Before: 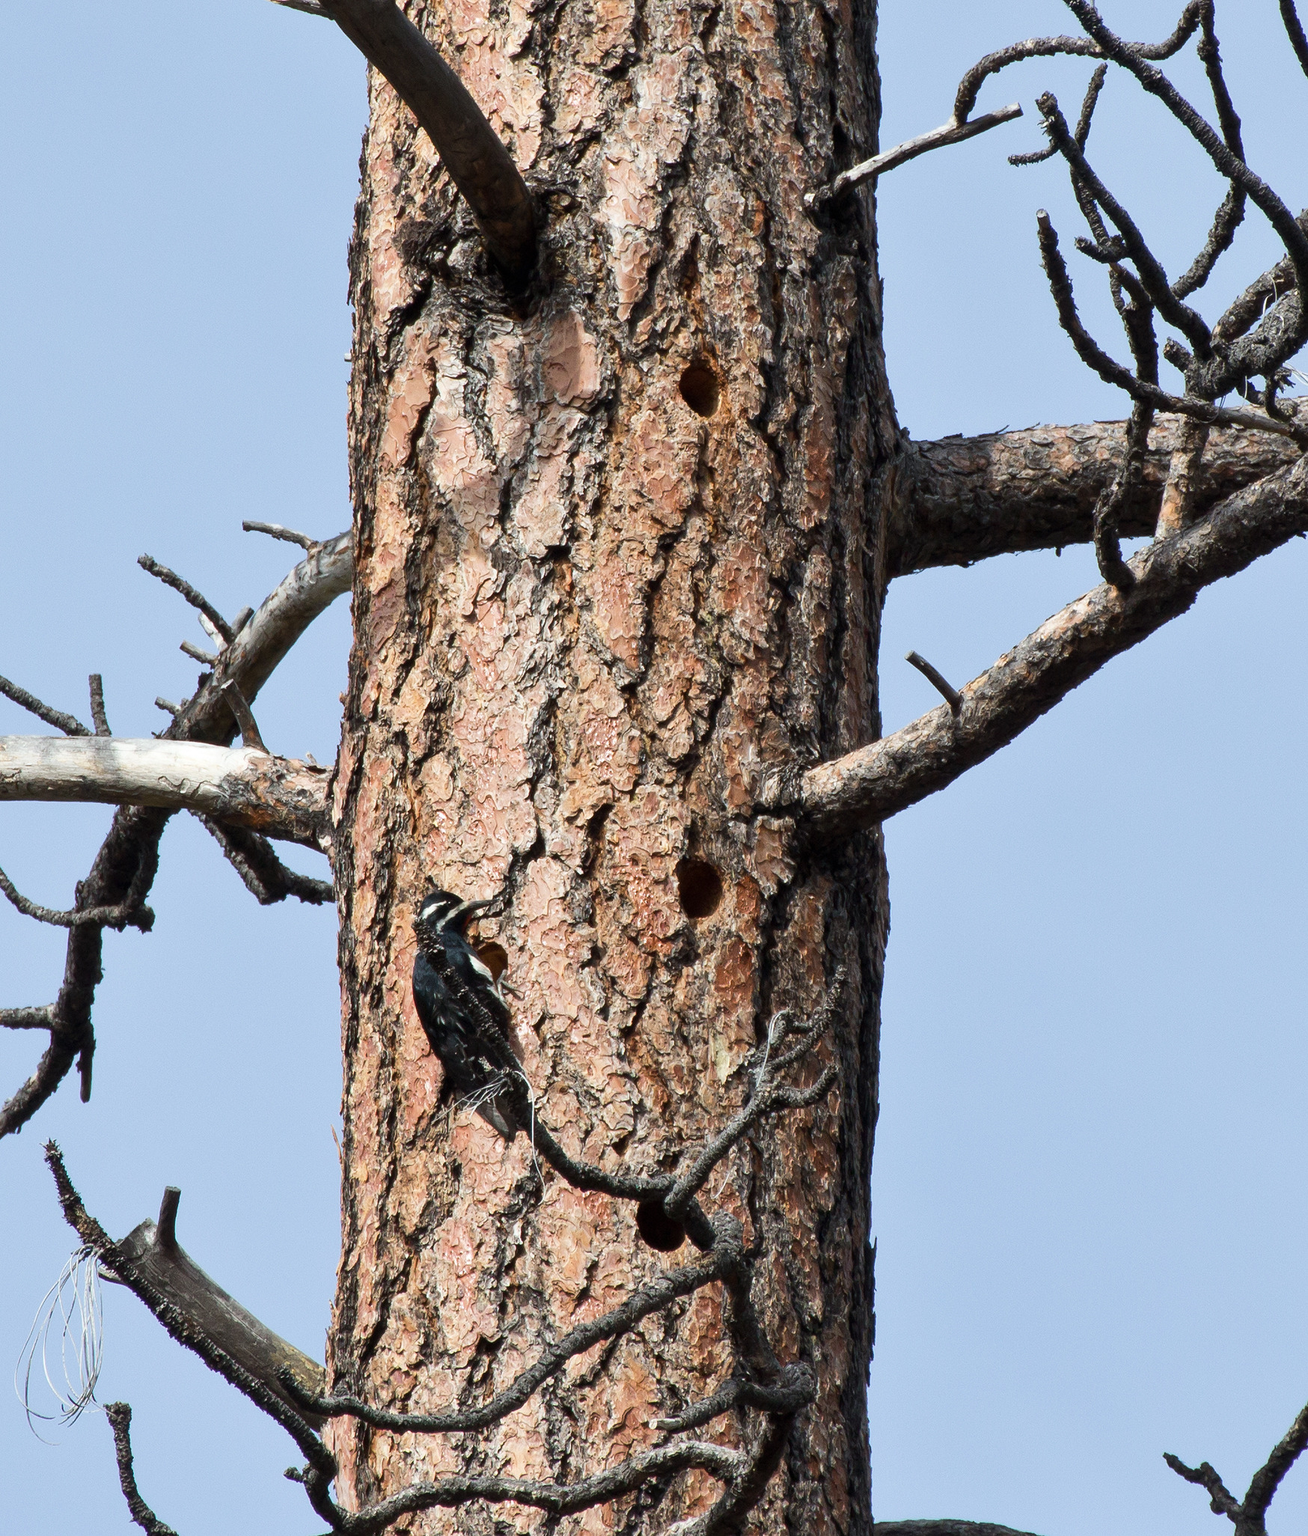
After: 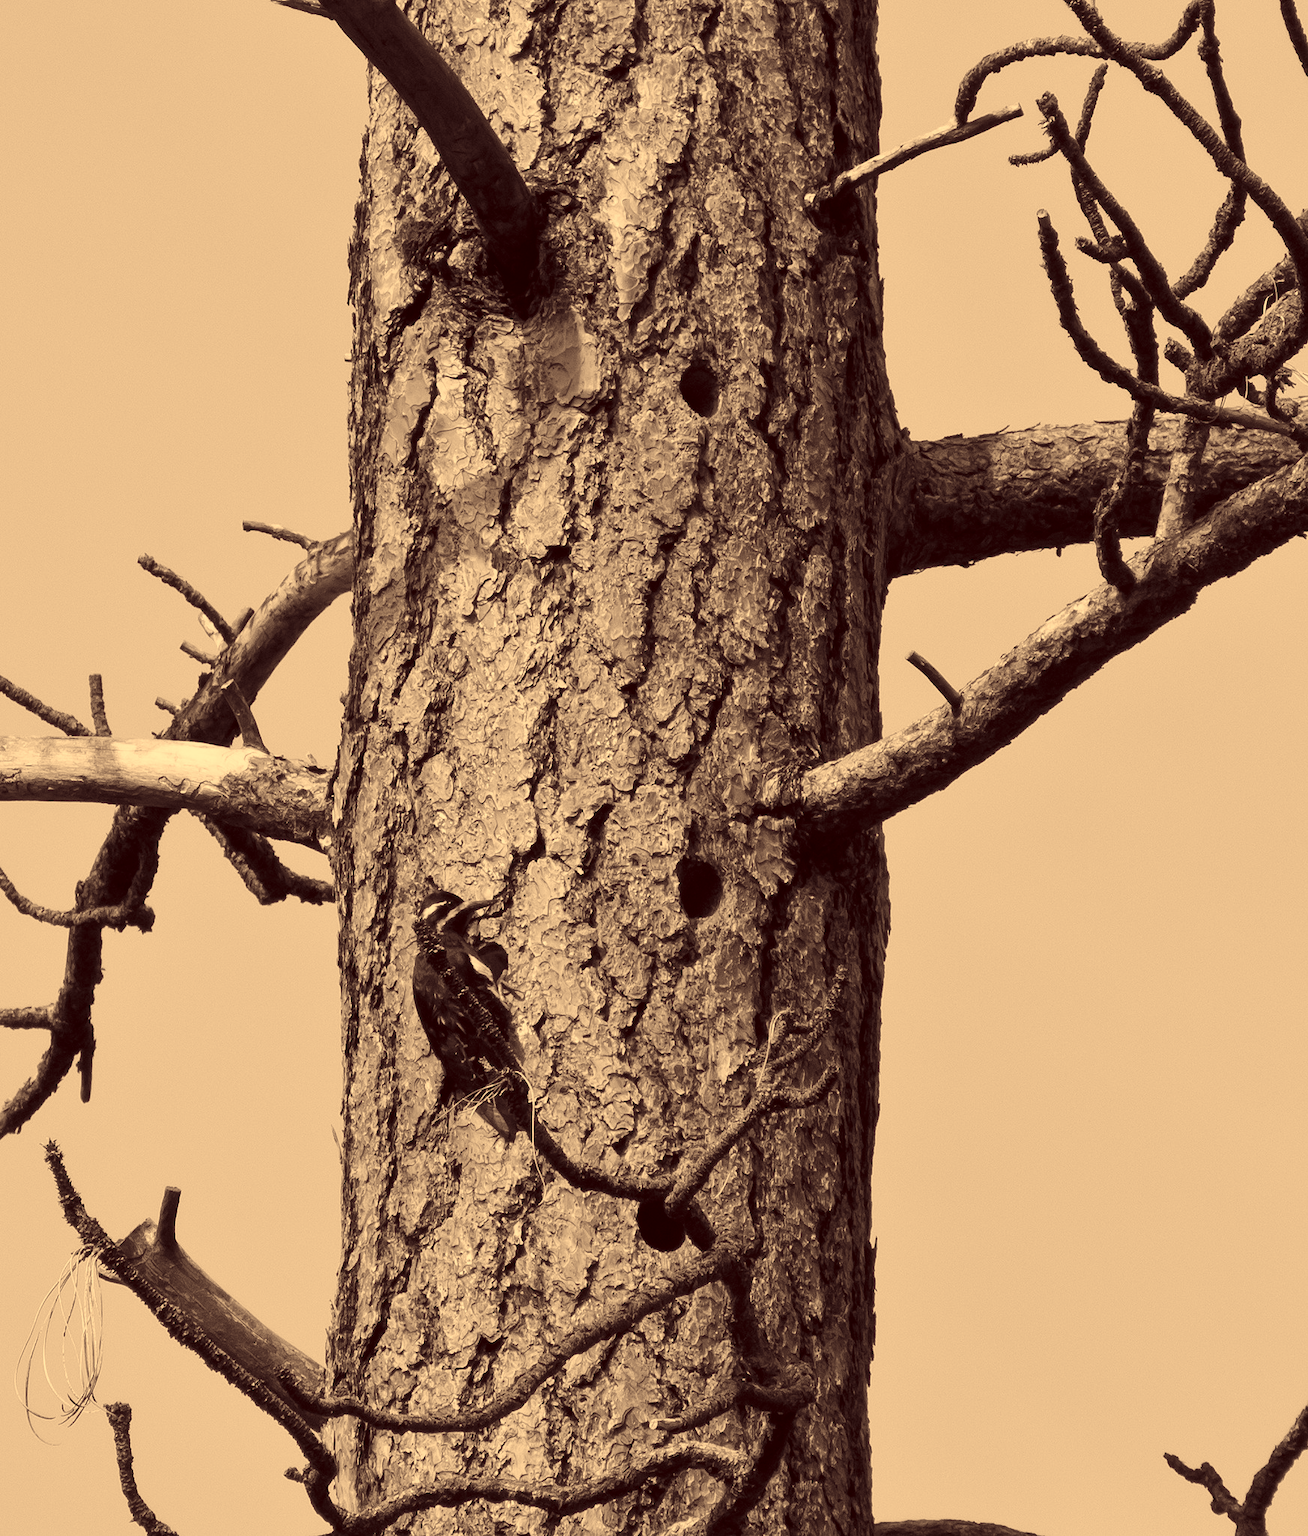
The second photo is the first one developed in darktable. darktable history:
color calibration: output gray [0.21, 0.42, 0.37, 0], gray › normalize channels true, illuminant same as pipeline (D50), adaptation XYZ, x 0.346, y 0.359, gamut compression 0
color correction: highlights a* 10.12, highlights b* 39.04, shadows a* 14.62, shadows b* 3.37
